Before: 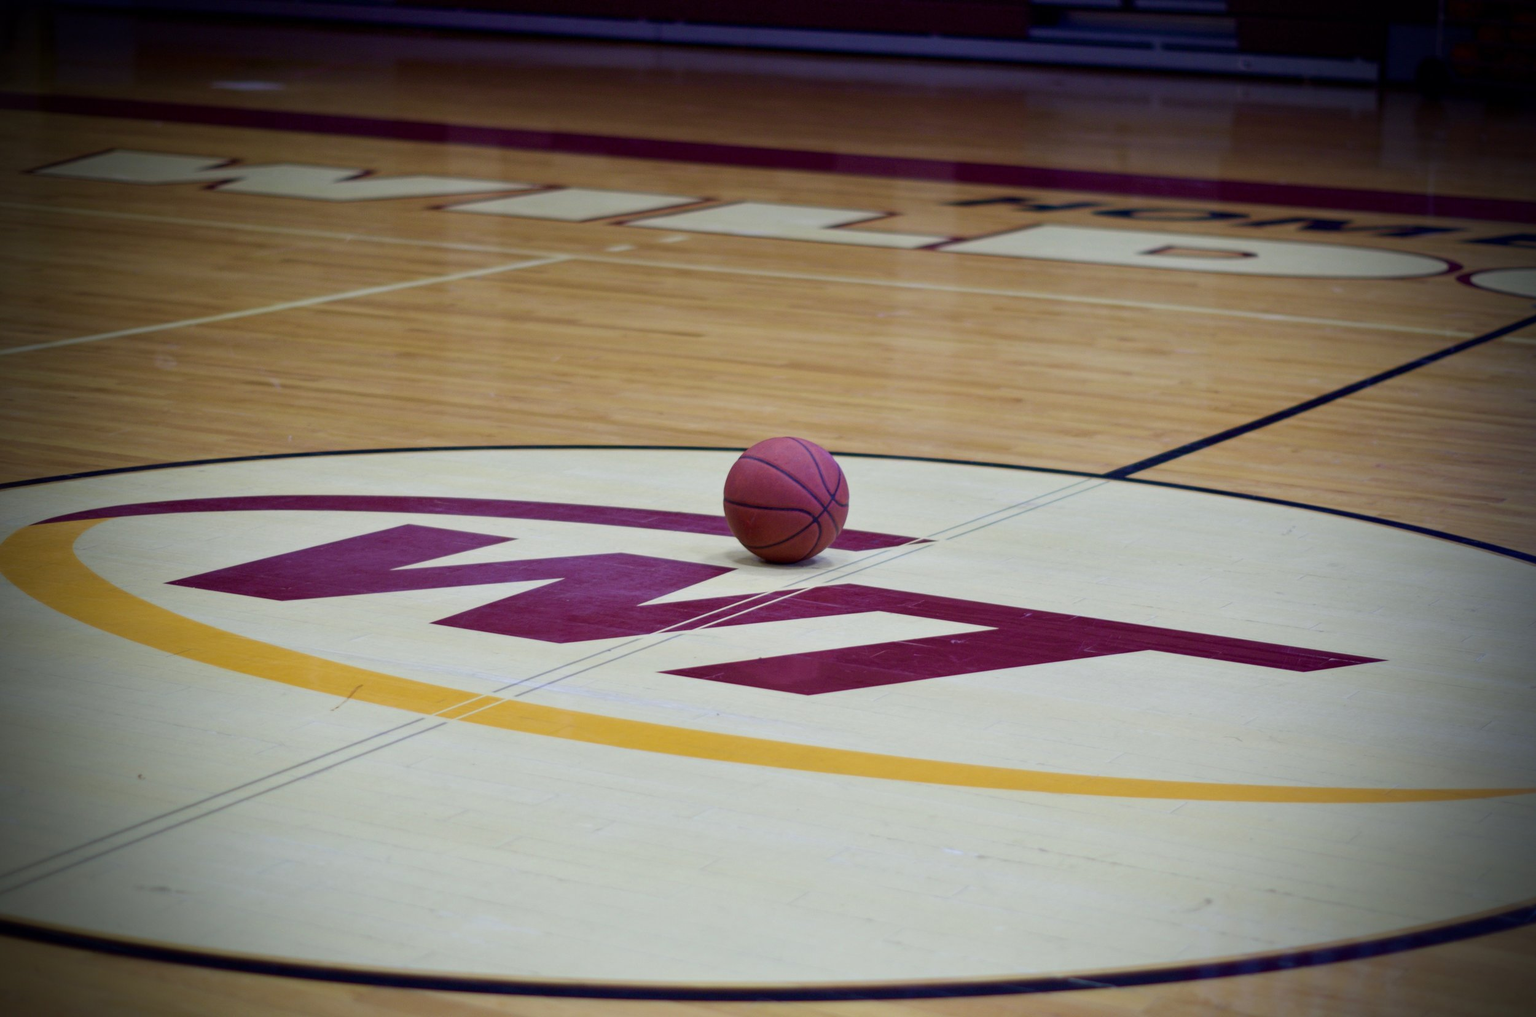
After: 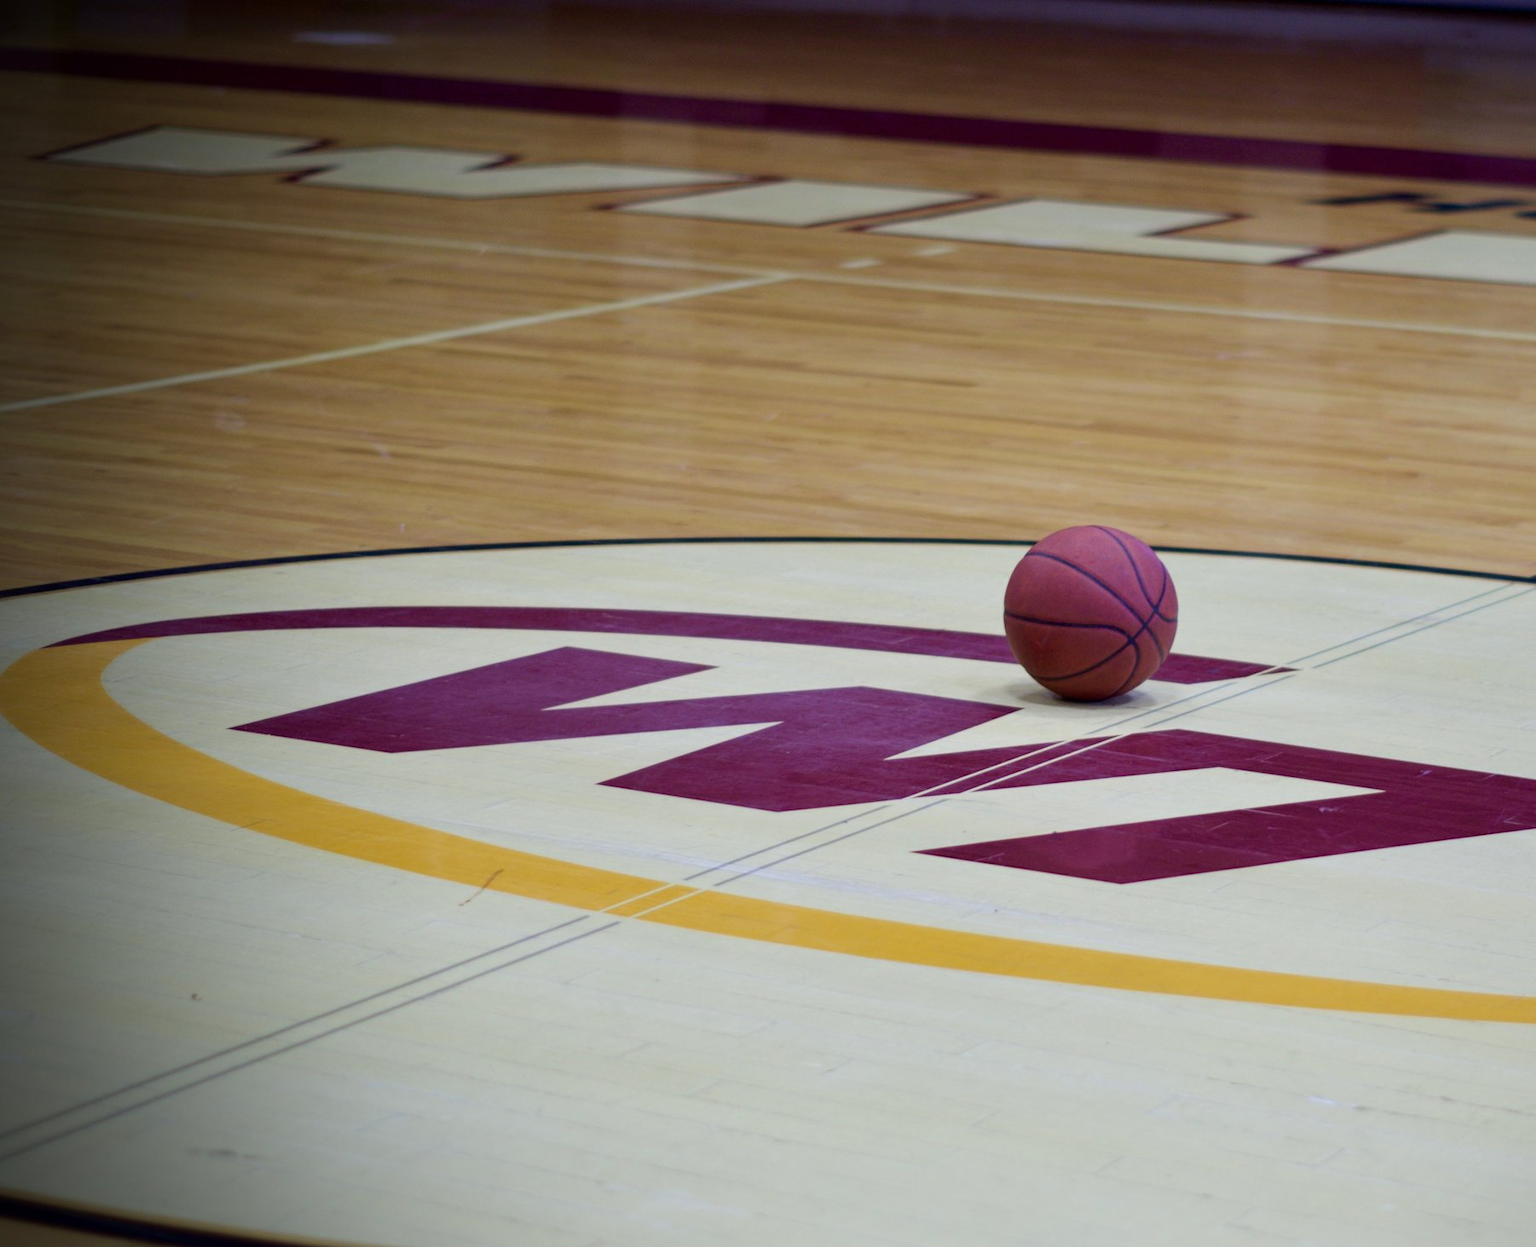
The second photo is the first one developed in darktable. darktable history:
crop: top 5.775%, right 27.913%, bottom 5.802%
